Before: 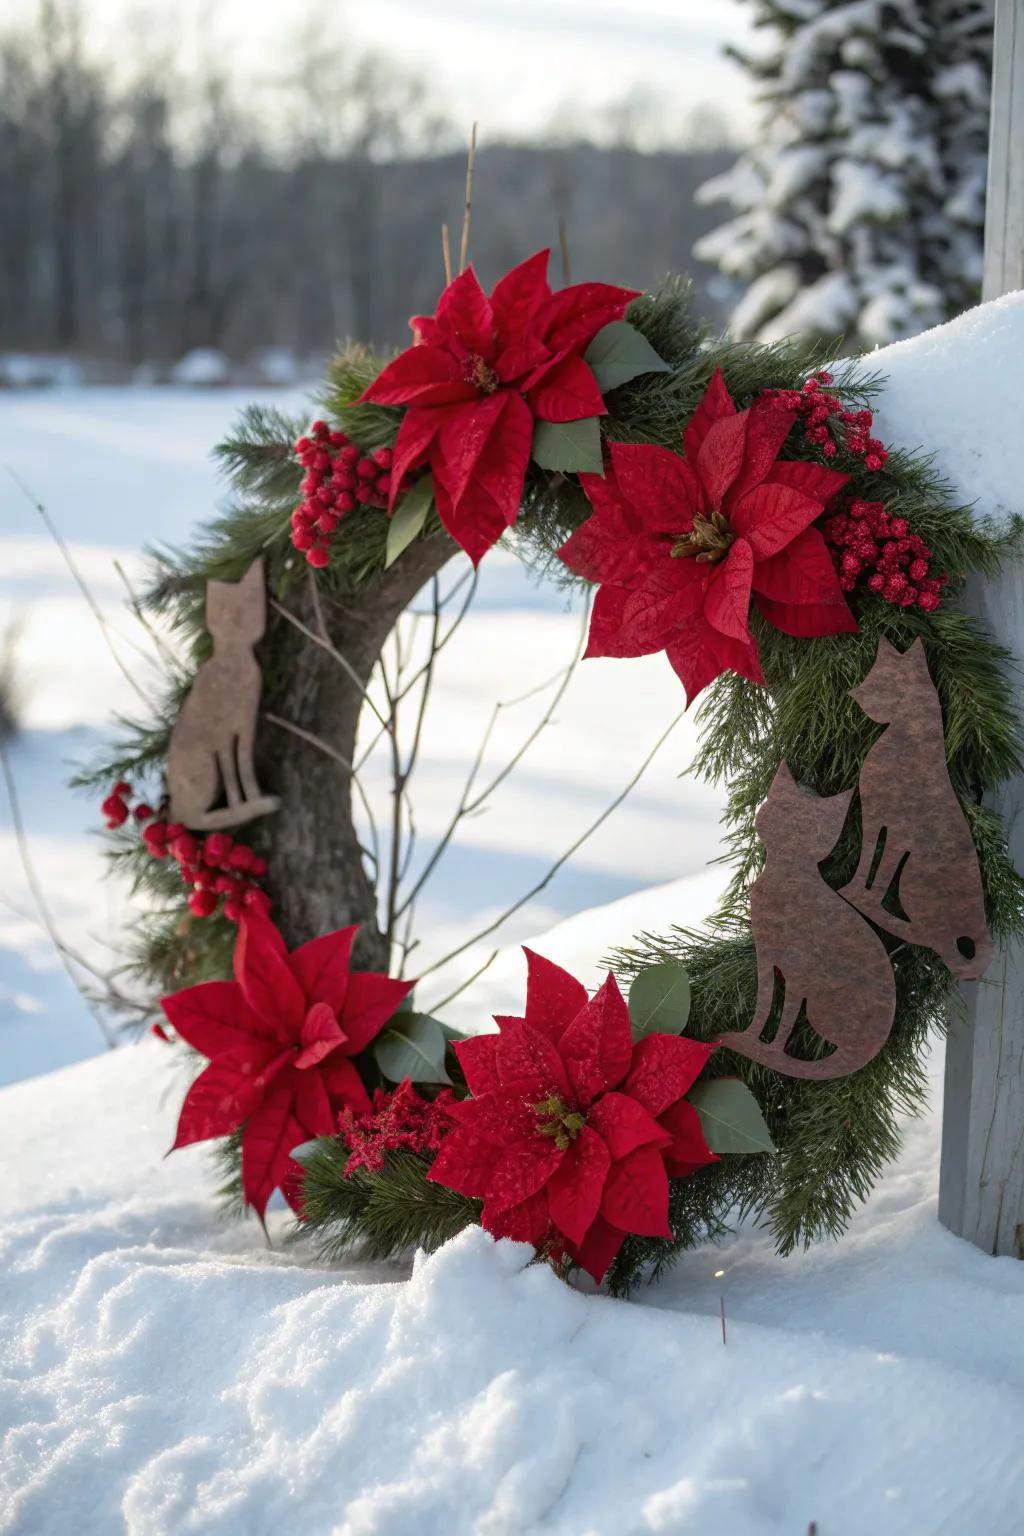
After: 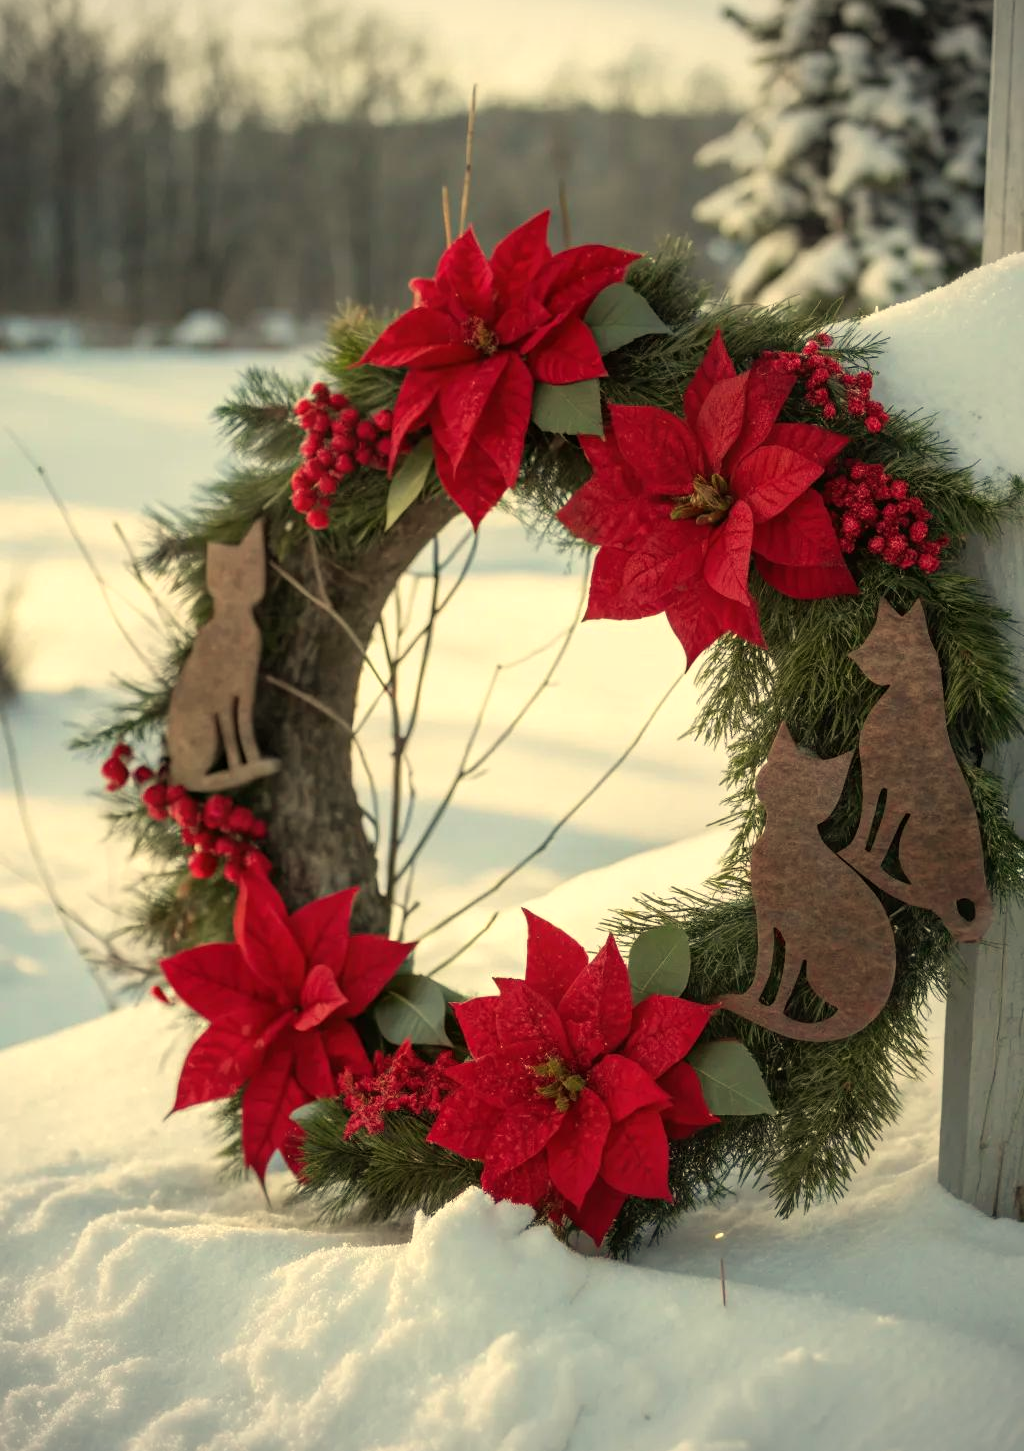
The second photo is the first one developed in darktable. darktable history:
white balance: red 1.08, blue 0.791
crop and rotate: top 2.479%, bottom 3.018%
vignetting: fall-off radius 63.6%
